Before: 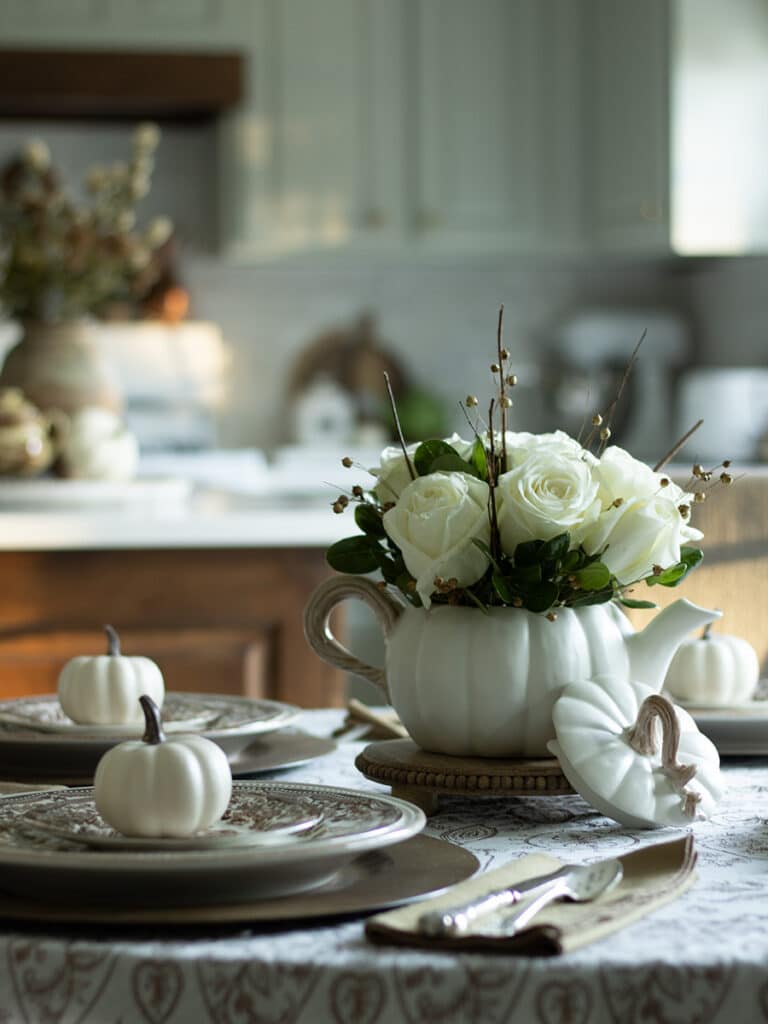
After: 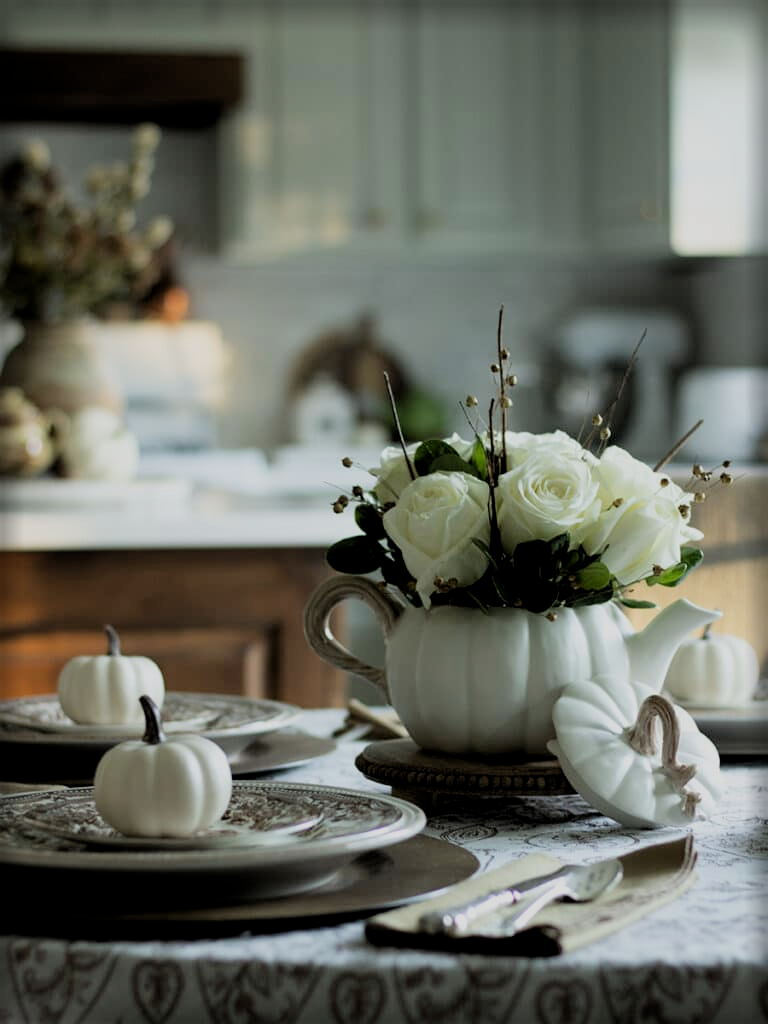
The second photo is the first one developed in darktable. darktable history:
exposure: exposure -0.155 EV, compensate highlight preservation false
vignetting: fall-off start 93.69%, fall-off radius 5.4%, saturation -0.028, automatic ratio true, width/height ratio 1.331, shape 0.042
filmic rgb: black relative exposure -7.76 EV, white relative exposure 4.46 EV, target black luminance 0%, hardness 3.76, latitude 50.82%, contrast 1.075, highlights saturation mix 9.31%, shadows ↔ highlights balance -0.234%
tone equalizer: -8 EV -0.575 EV, edges refinement/feathering 500, mask exposure compensation -1.57 EV, preserve details no
